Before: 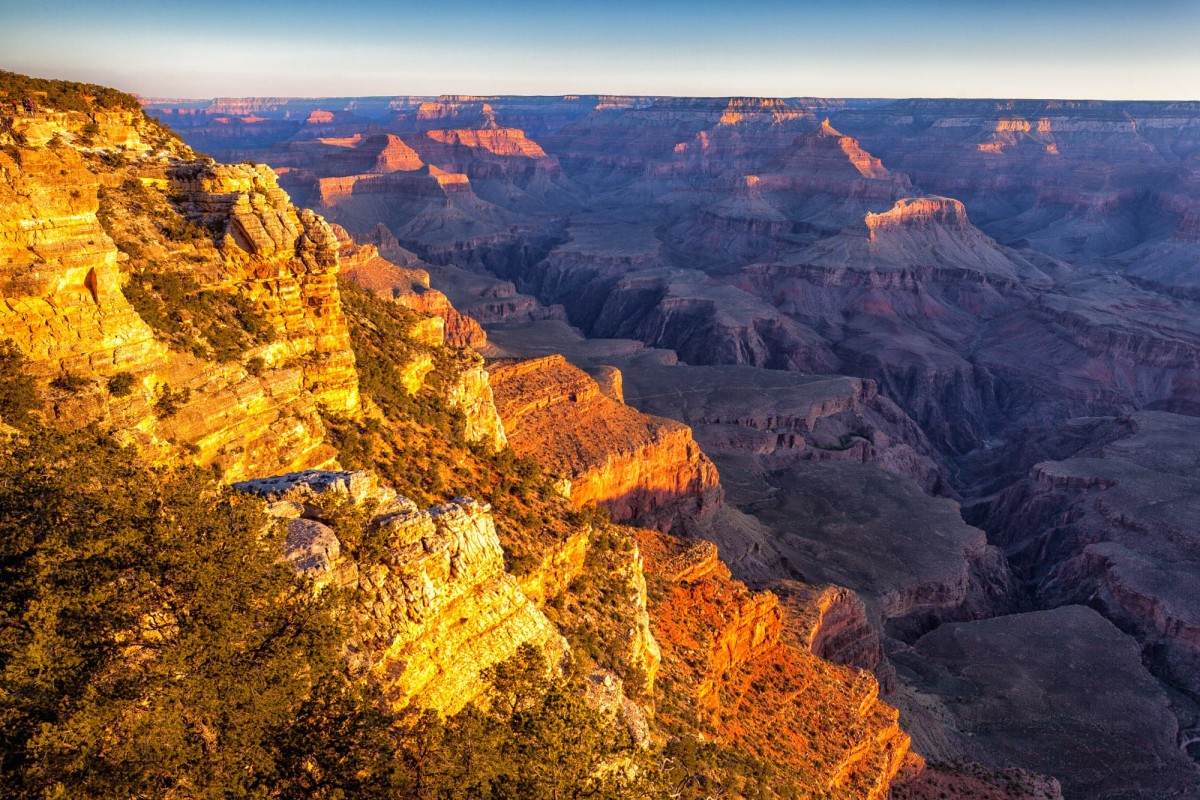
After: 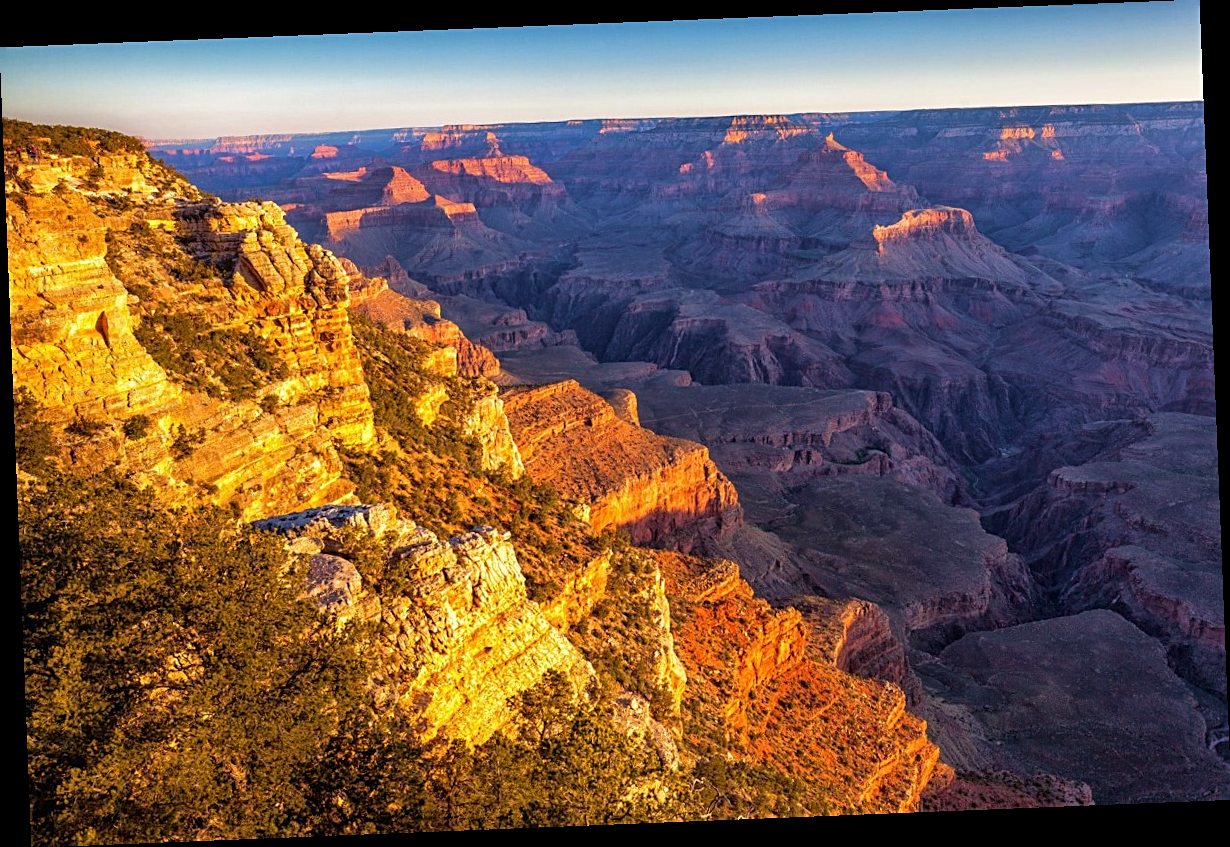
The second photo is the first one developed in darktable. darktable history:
sharpen: radius 2.167, amount 0.381, threshold 0
rotate and perspective: rotation -2.29°, automatic cropping off
velvia: on, module defaults
